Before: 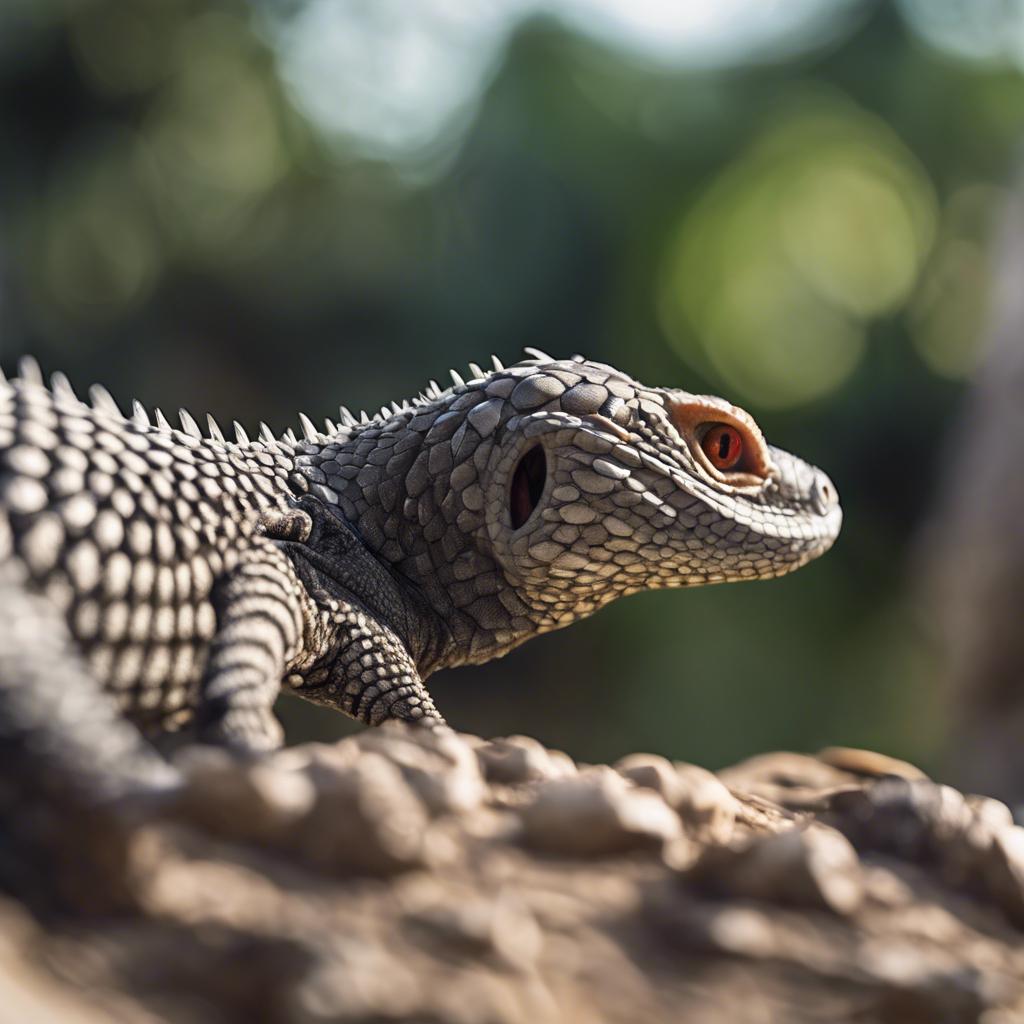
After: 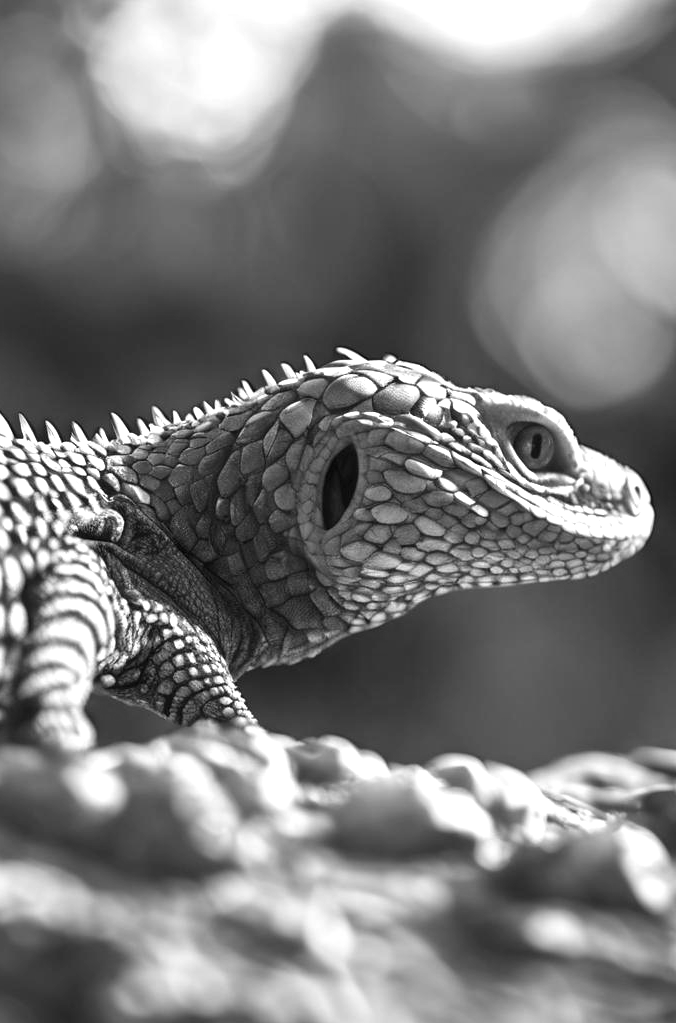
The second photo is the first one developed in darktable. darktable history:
crop and rotate: left 18.442%, right 15.508%
exposure: black level correction 0, exposure 0.7 EV, compensate exposure bias true, compensate highlight preservation false
monochrome: a -4.13, b 5.16, size 1
